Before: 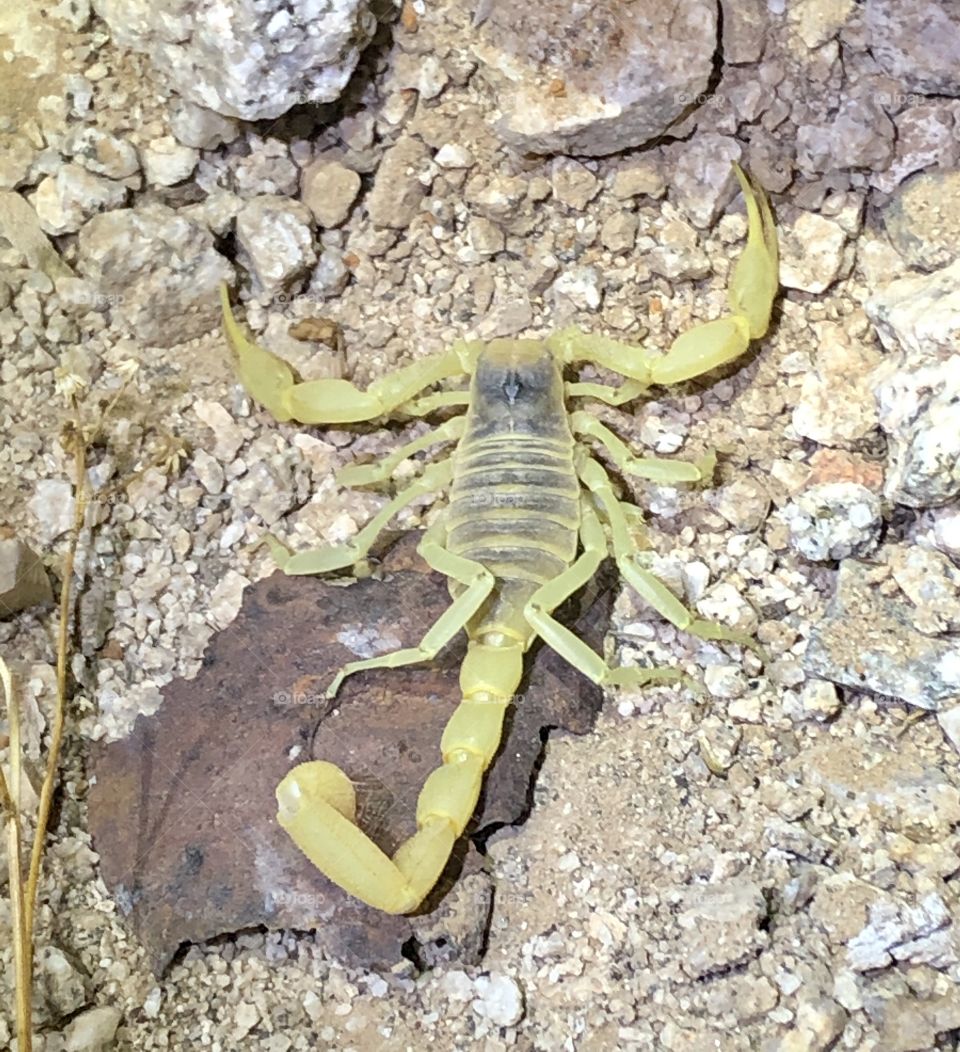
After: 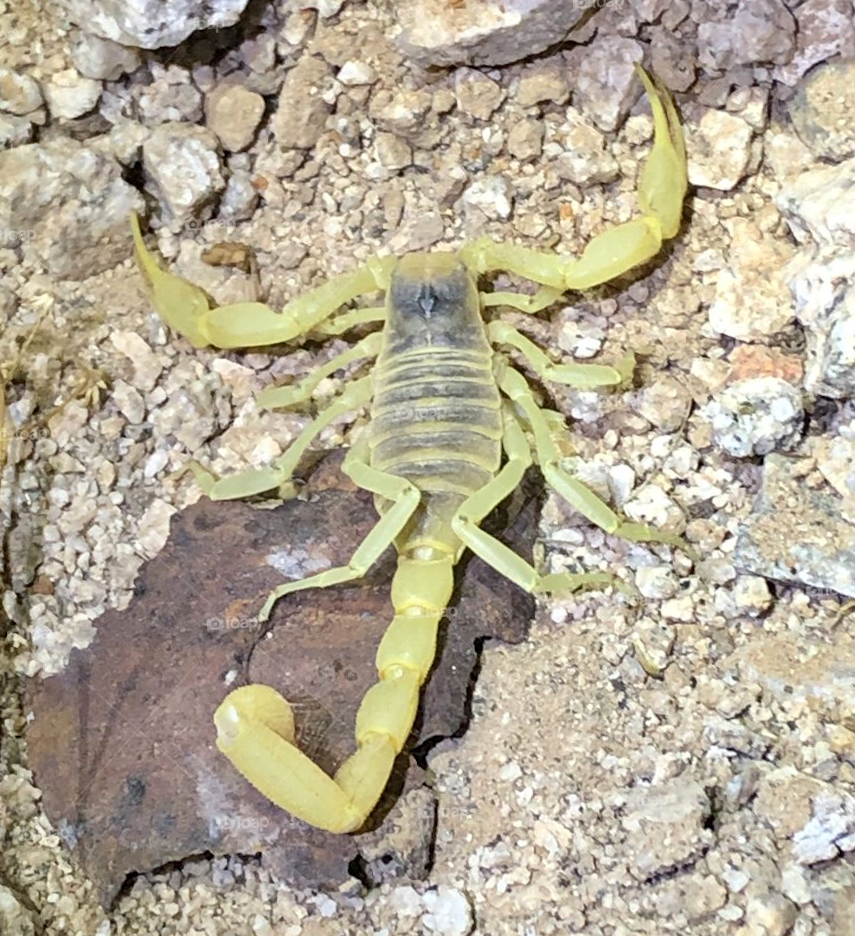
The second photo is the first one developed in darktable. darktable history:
crop and rotate: angle 3.18°, left 5.629%, top 5.677%
contrast brightness saturation: contrast 0.044, saturation 0.075
